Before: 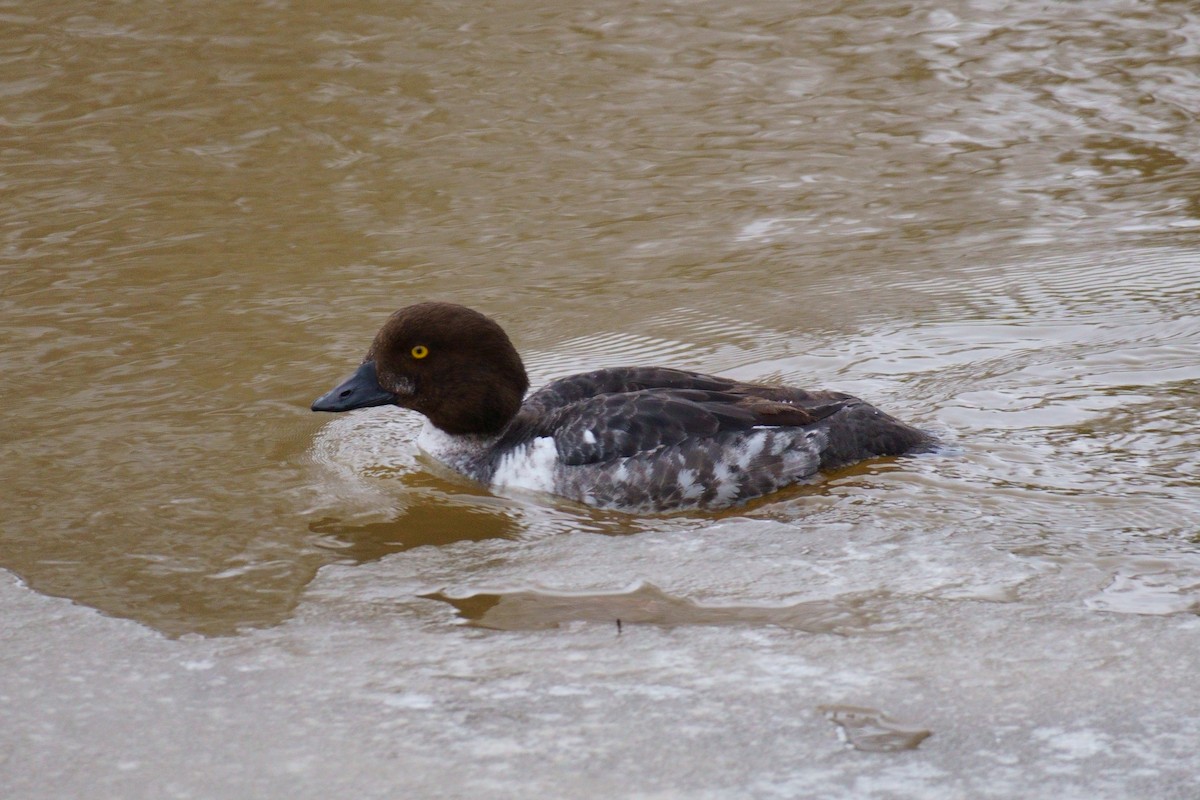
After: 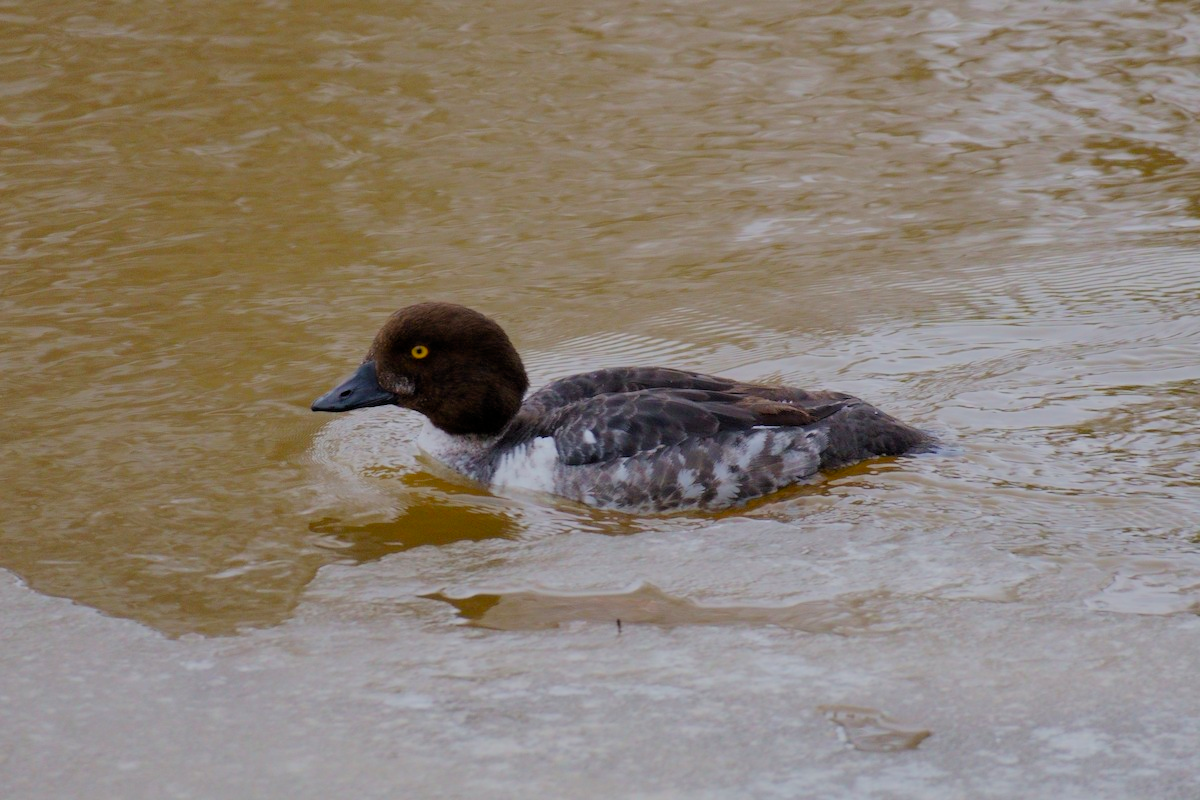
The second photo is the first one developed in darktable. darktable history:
filmic rgb: black relative exposure -8.82 EV, white relative exposure 4.98 EV, threshold 5.99 EV, target black luminance 0%, hardness 3.78, latitude 66.51%, contrast 0.821, highlights saturation mix 11.23%, shadows ↔ highlights balance 20.67%, color science v5 (2021), contrast in shadows safe, contrast in highlights safe, enable highlight reconstruction true
